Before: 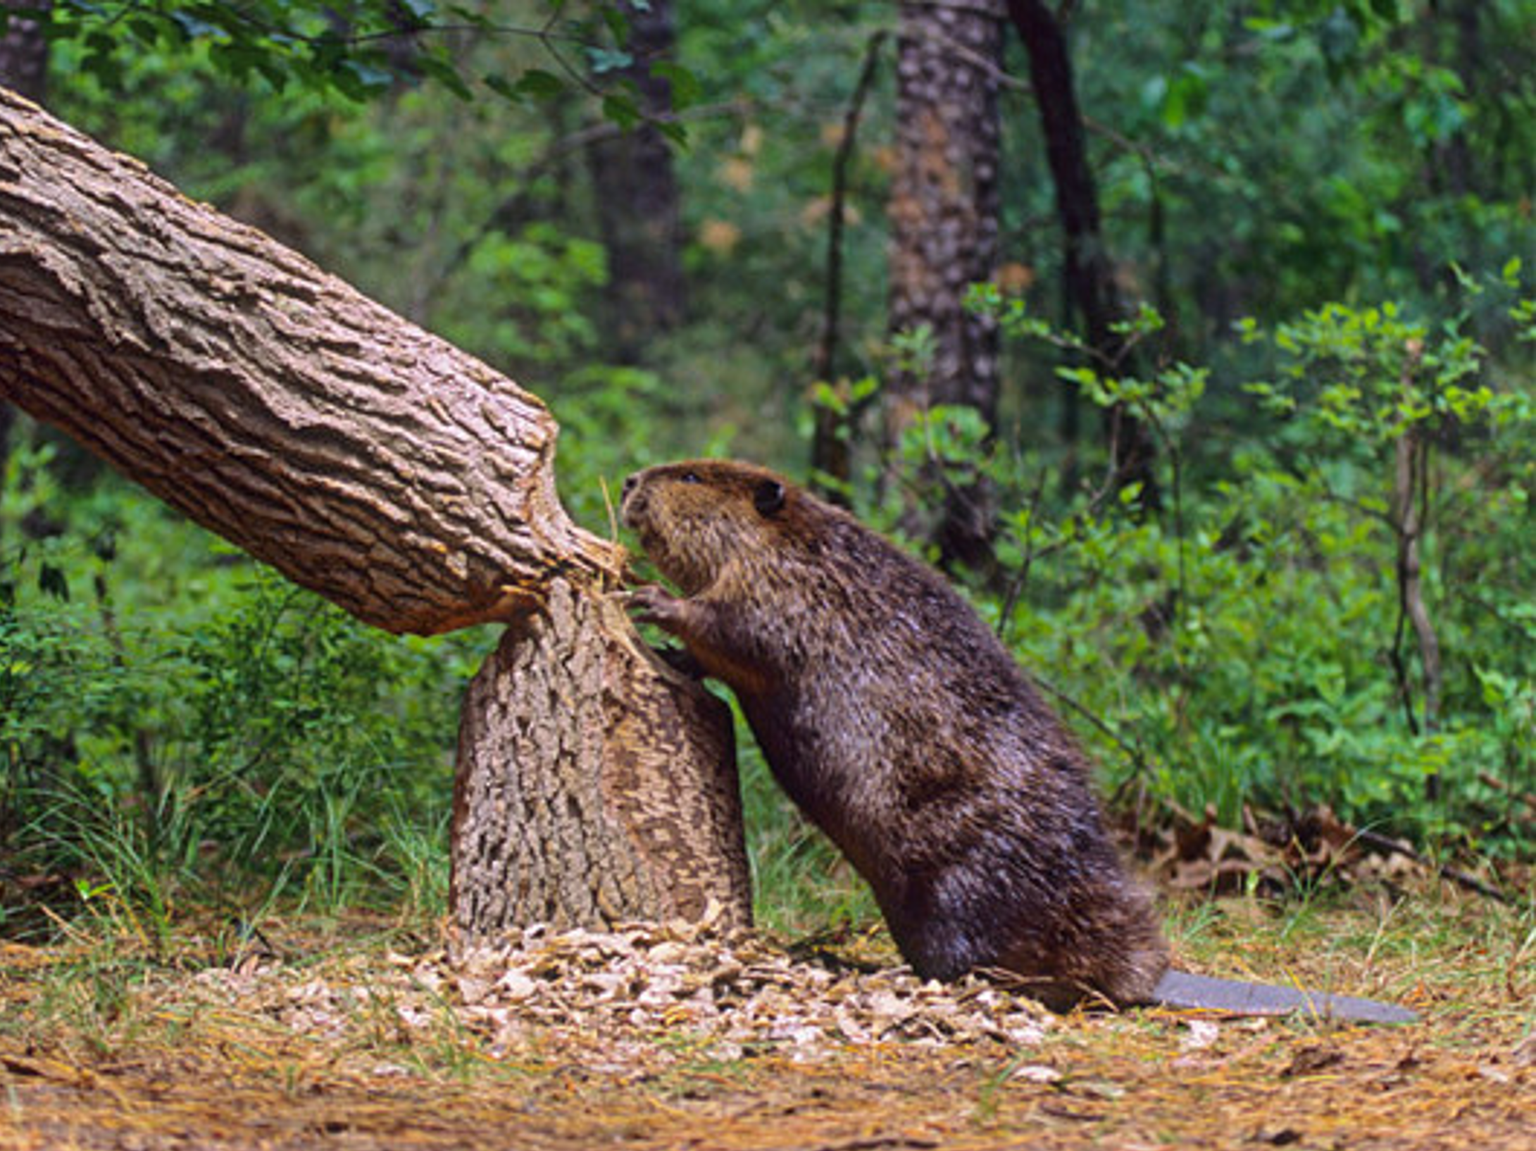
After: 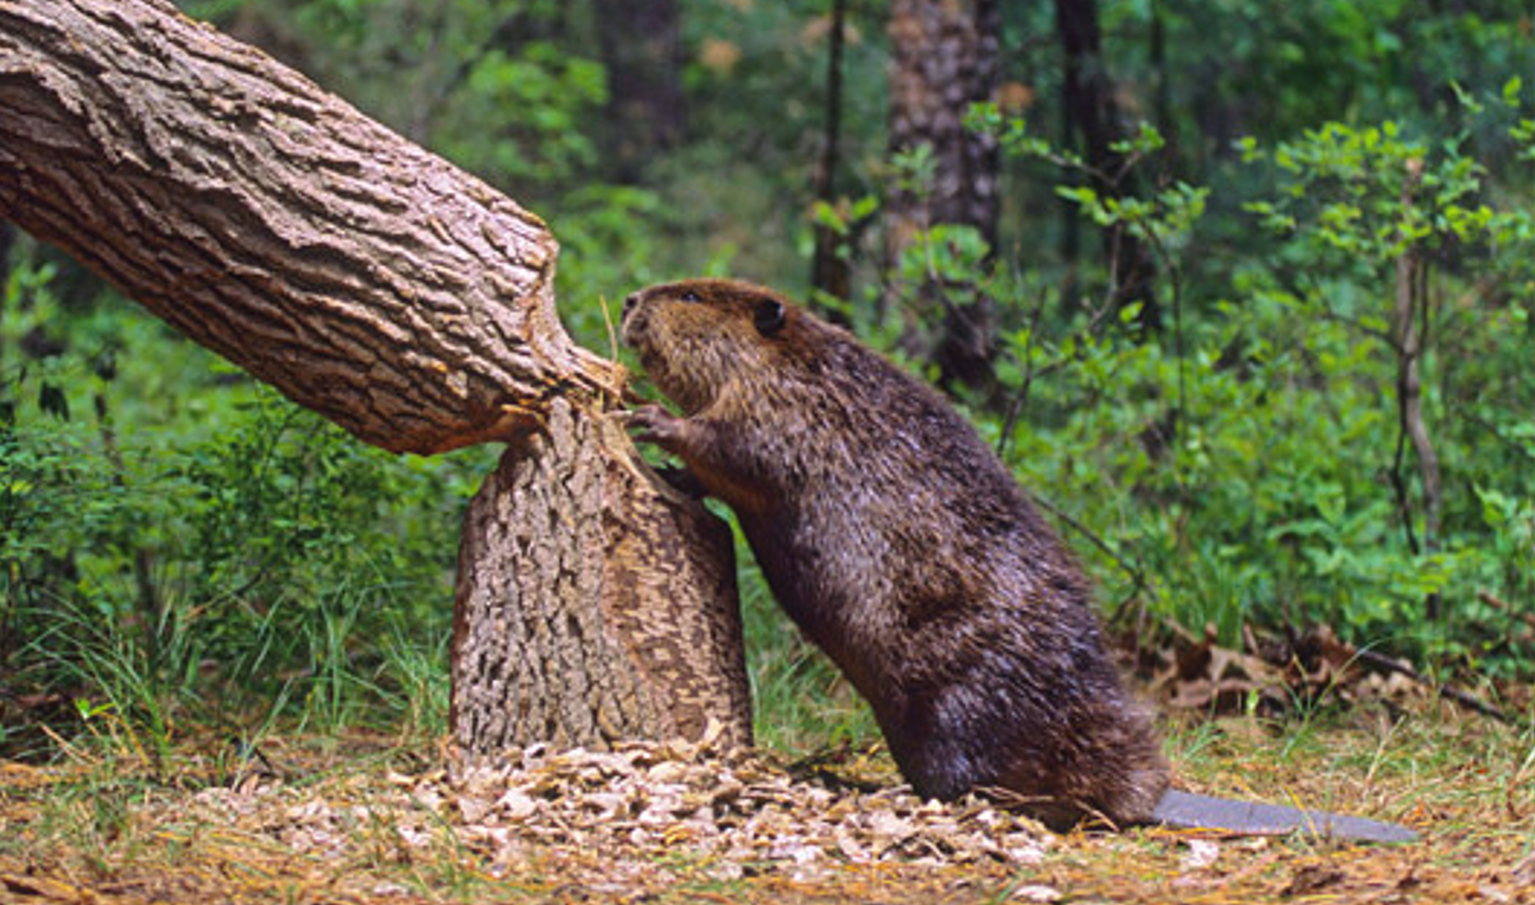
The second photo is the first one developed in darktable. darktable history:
crop and rotate: top 15.774%, bottom 5.506%
exposure: black level correction -0.003, exposure 0.04 EV, compensate highlight preservation false
